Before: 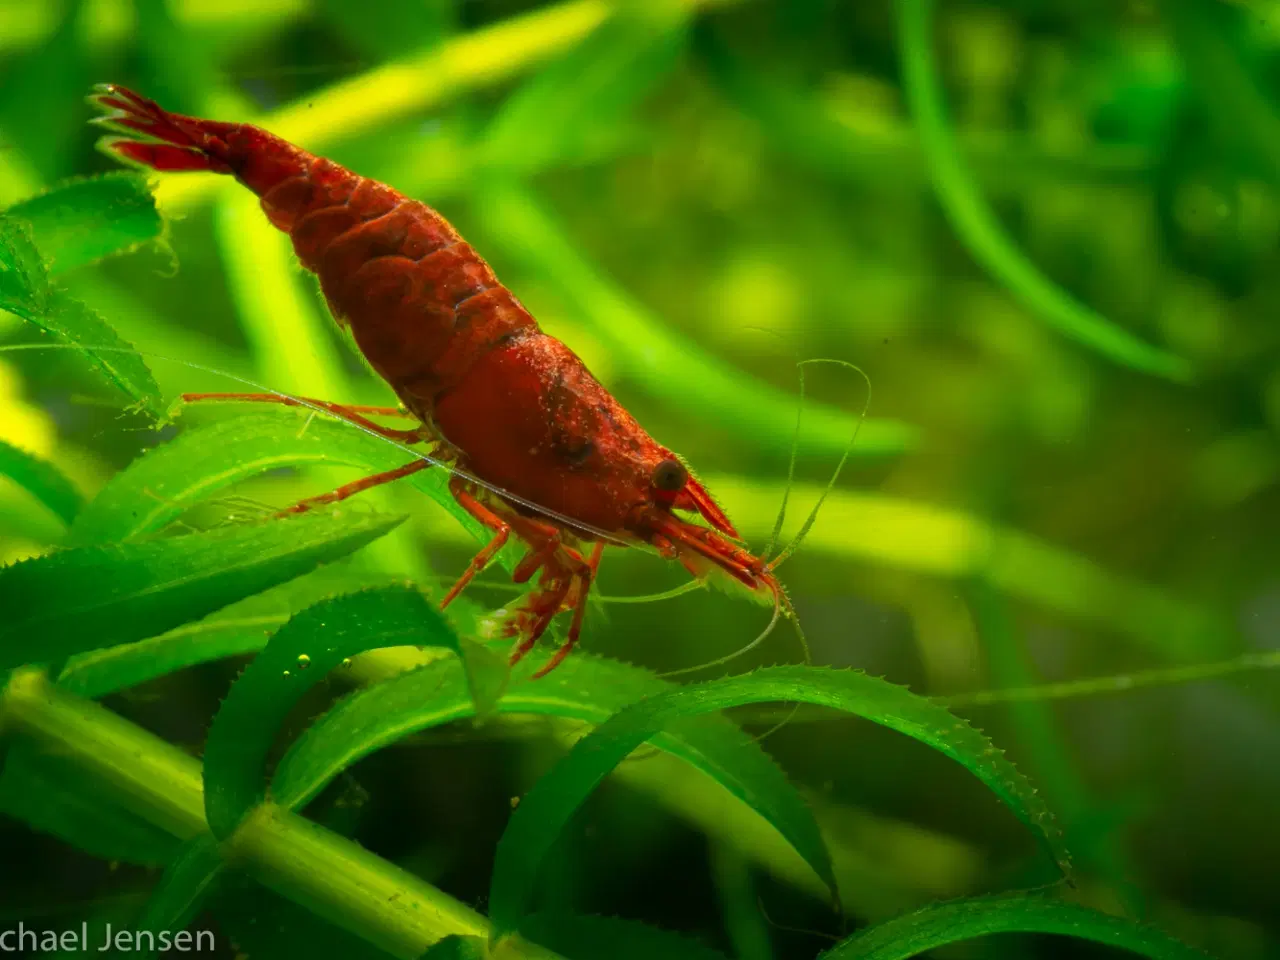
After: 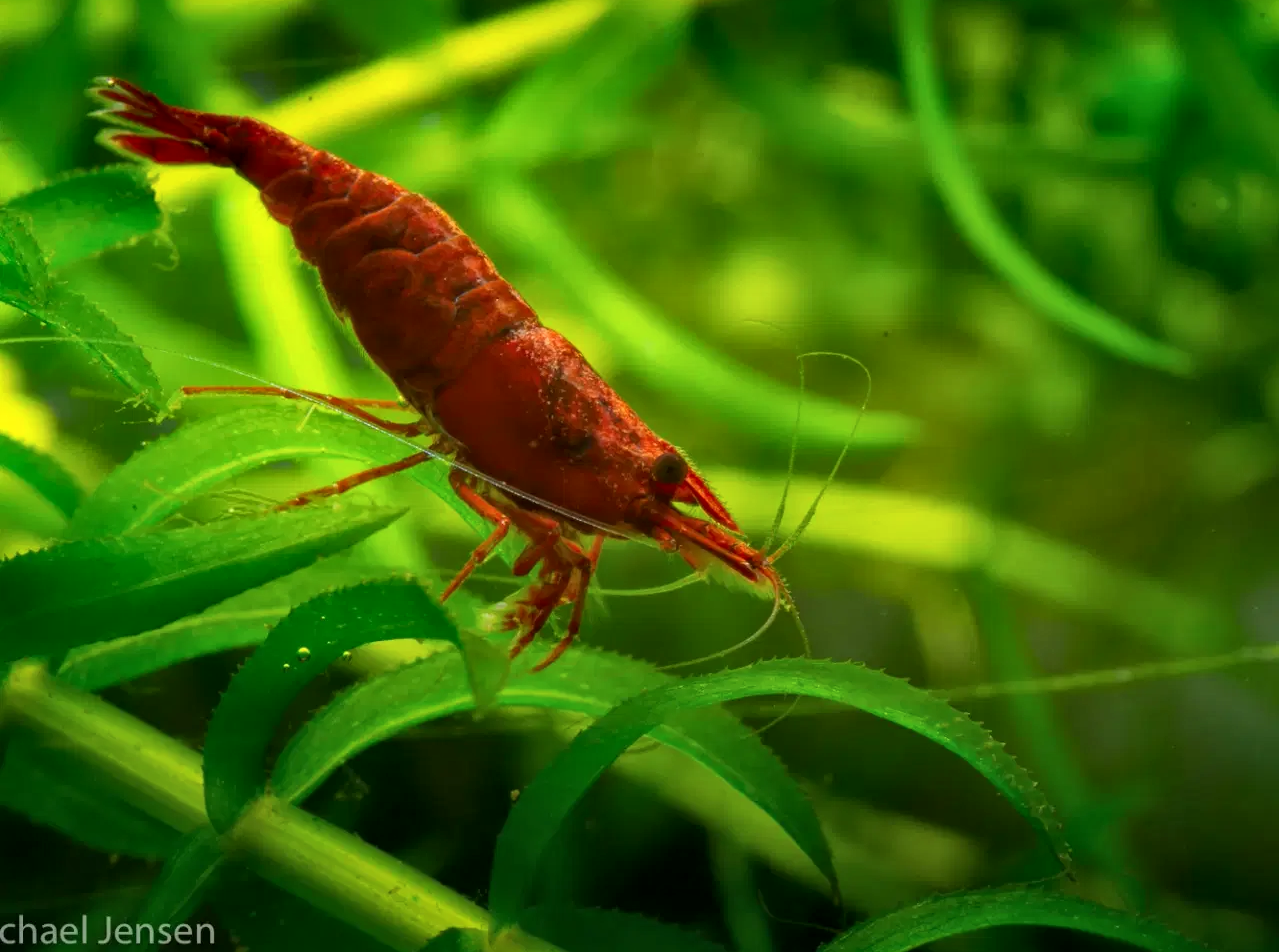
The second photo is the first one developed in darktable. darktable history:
crop: top 0.83%, right 0.056%
local contrast: mode bilateral grid, contrast 20, coarseness 51, detail 132%, midtone range 0.2
